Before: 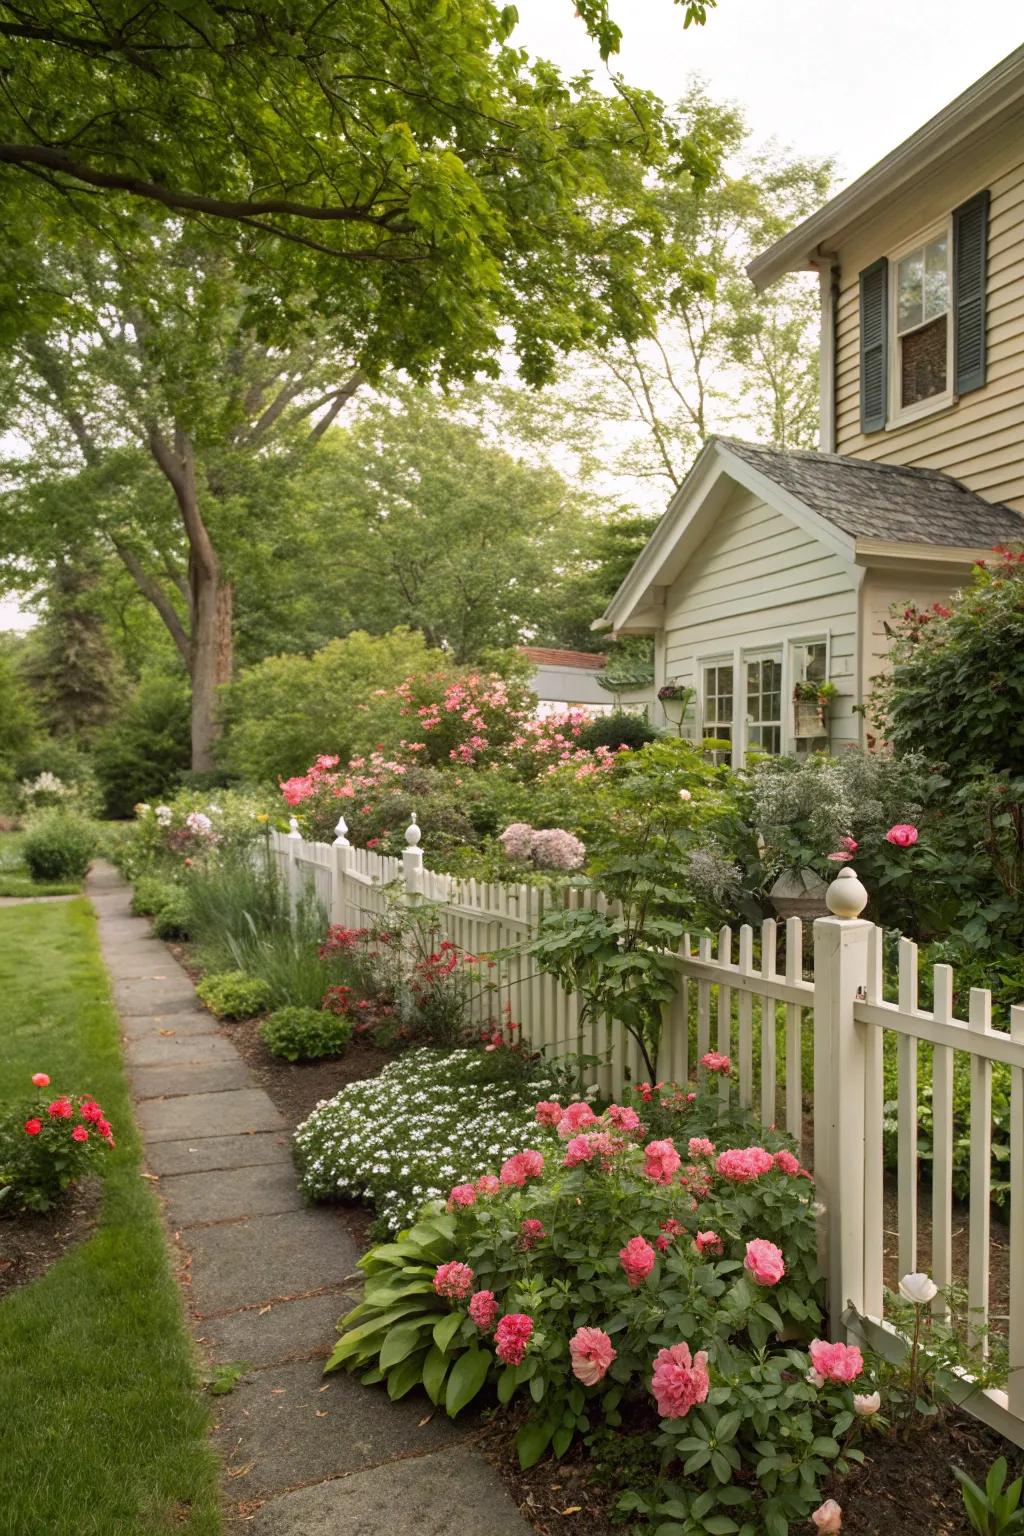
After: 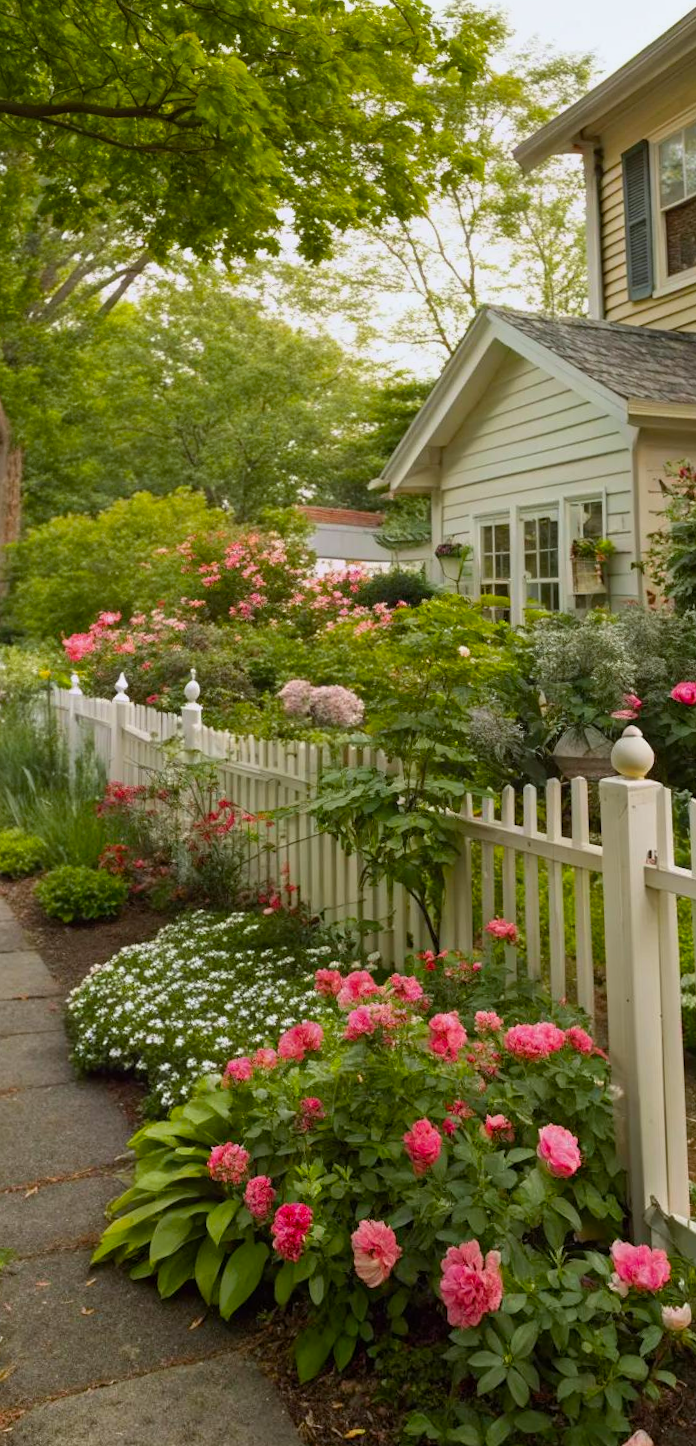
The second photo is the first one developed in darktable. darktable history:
white balance: red 0.982, blue 1.018
crop and rotate: left 22.918%, top 5.629%, right 14.711%, bottom 2.247%
exposure: exposure -0.177 EV, compensate highlight preservation false
rotate and perspective: rotation 0.128°, lens shift (vertical) -0.181, lens shift (horizontal) -0.044, shear 0.001, automatic cropping off
color balance rgb: perceptual saturation grading › global saturation 25%, global vibrance 20%
